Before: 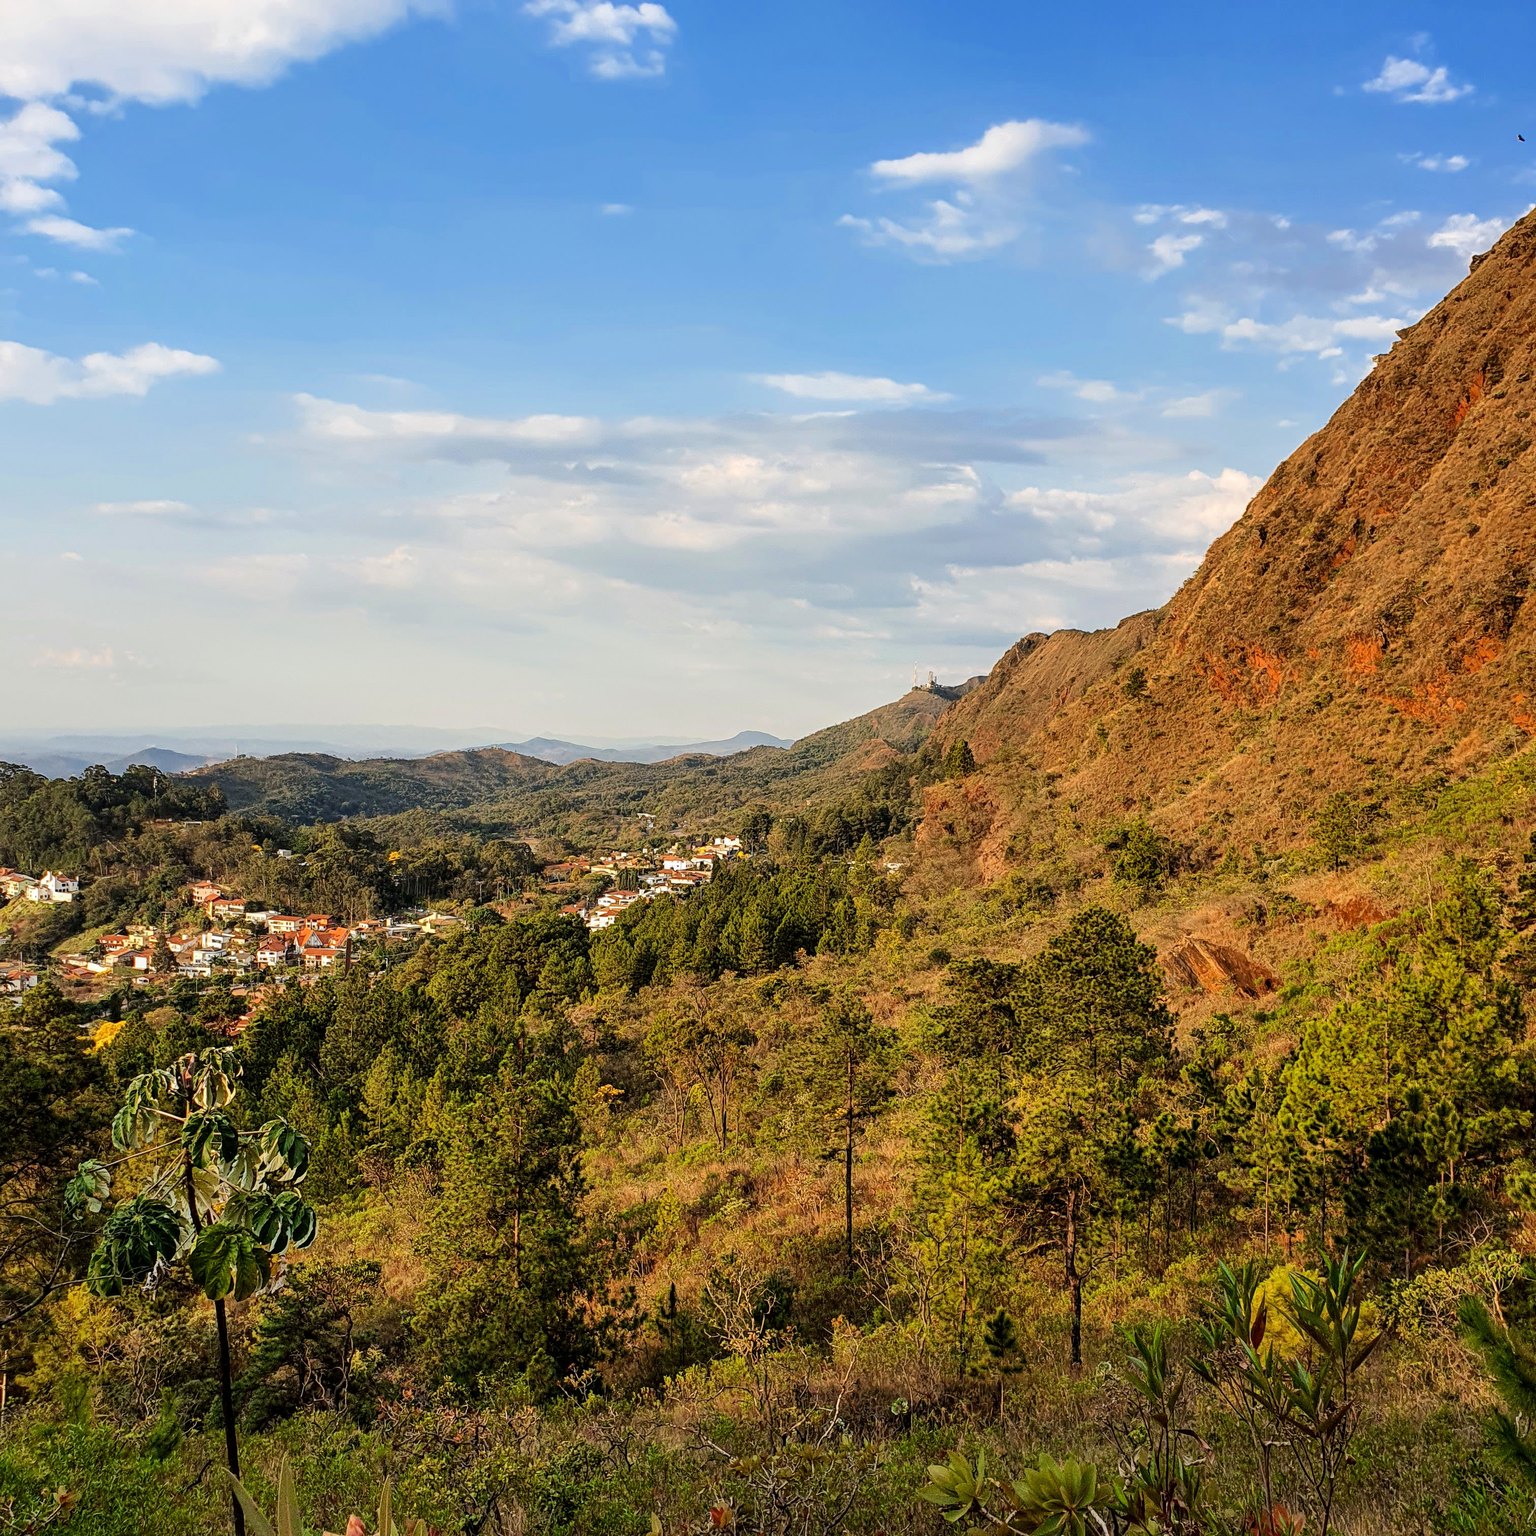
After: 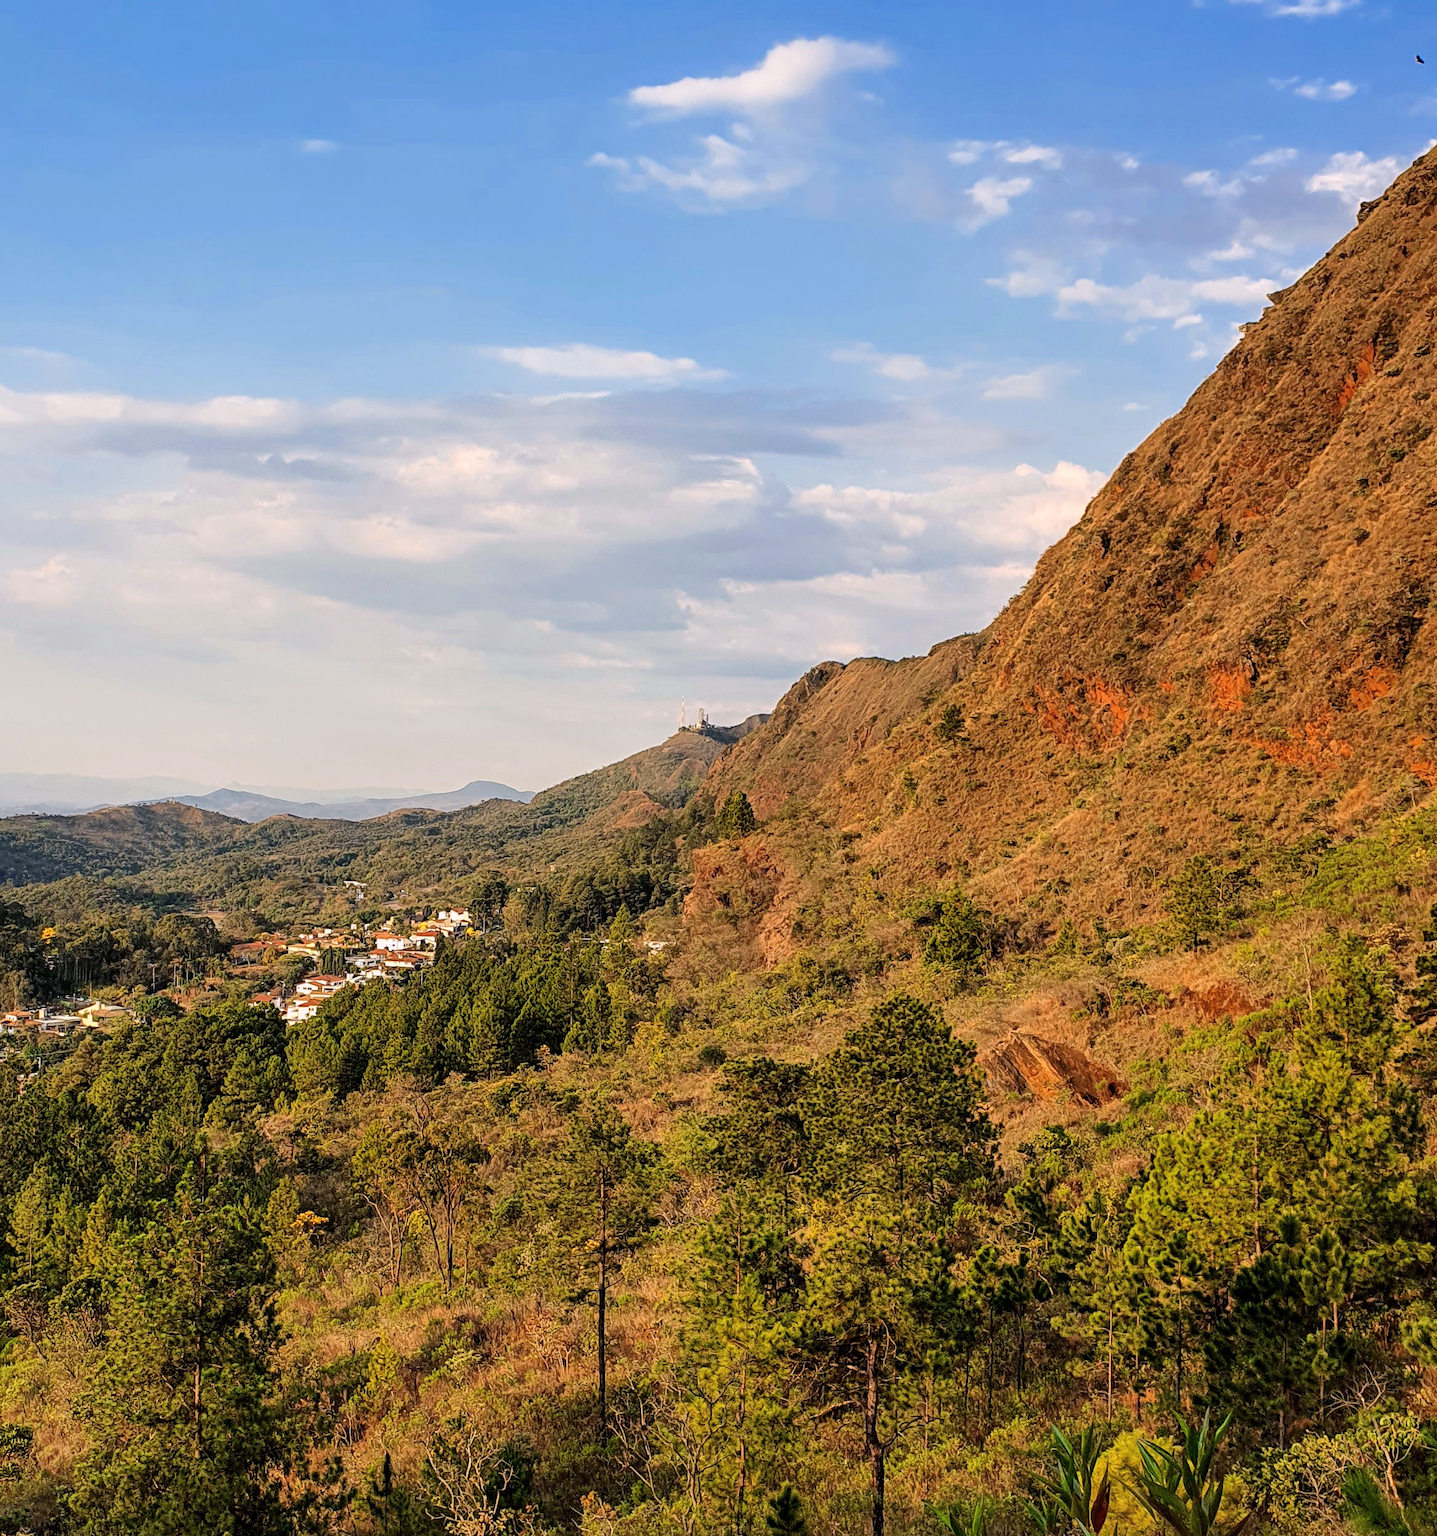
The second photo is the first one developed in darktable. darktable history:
color balance rgb: shadows lift › chroma 1.41%, shadows lift › hue 260°, power › chroma 0.5%, power › hue 260°, highlights gain › chroma 1%, highlights gain › hue 27°, saturation formula JzAzBz (2021)
crop: left 23.095%, top 5.827%, bottom 11.854%
